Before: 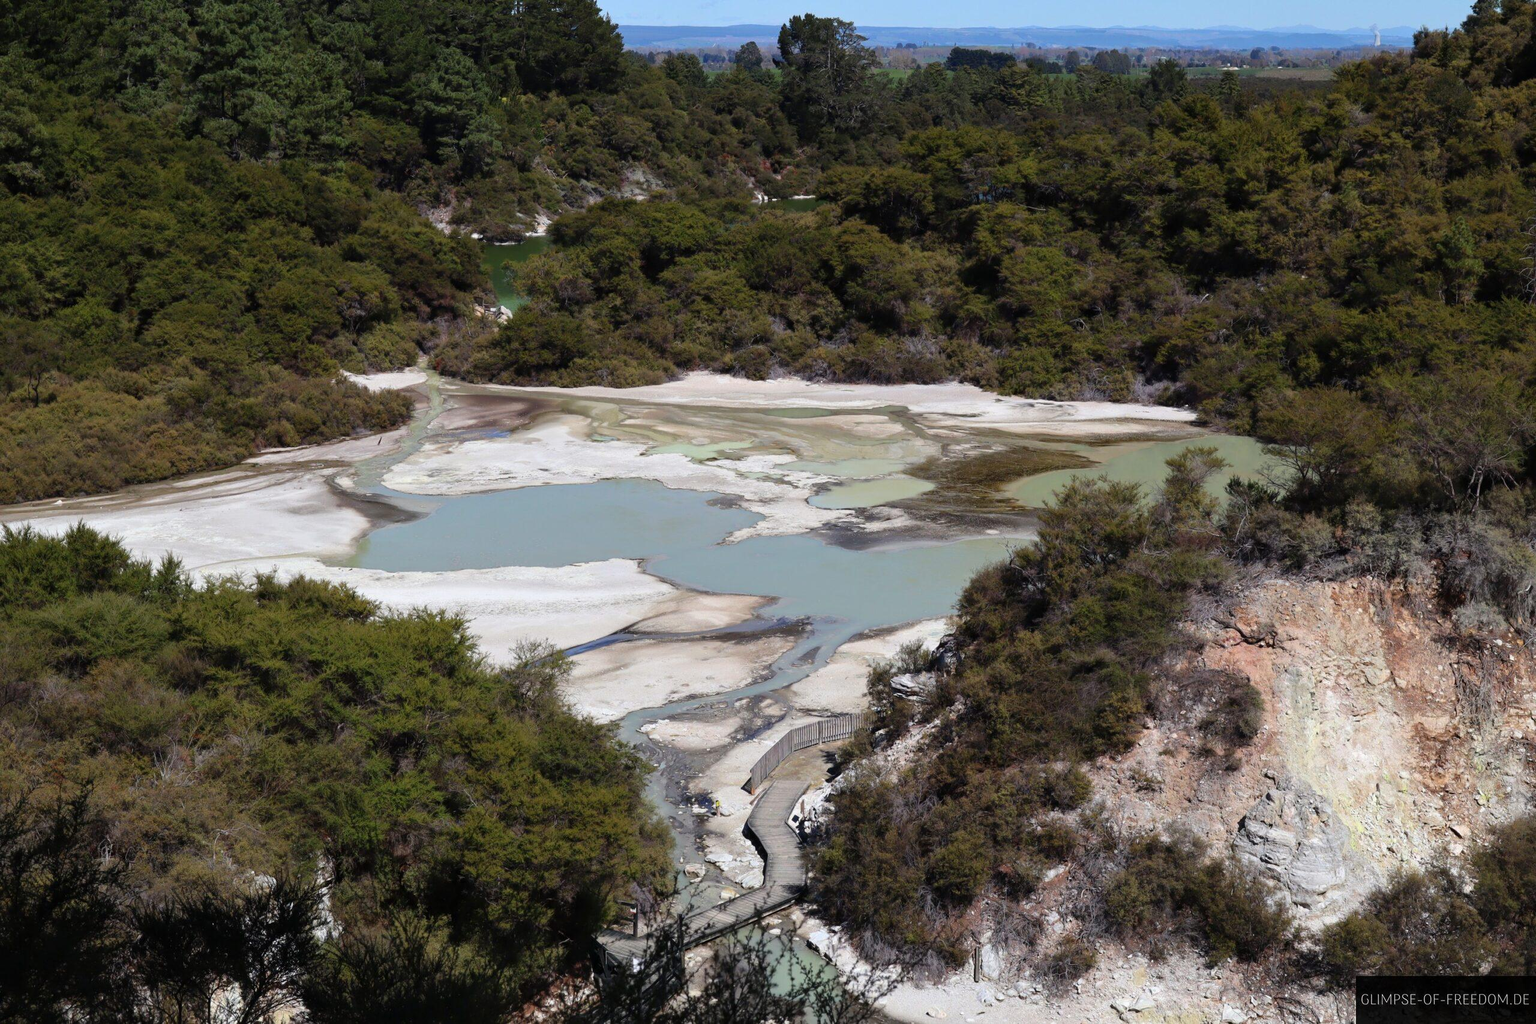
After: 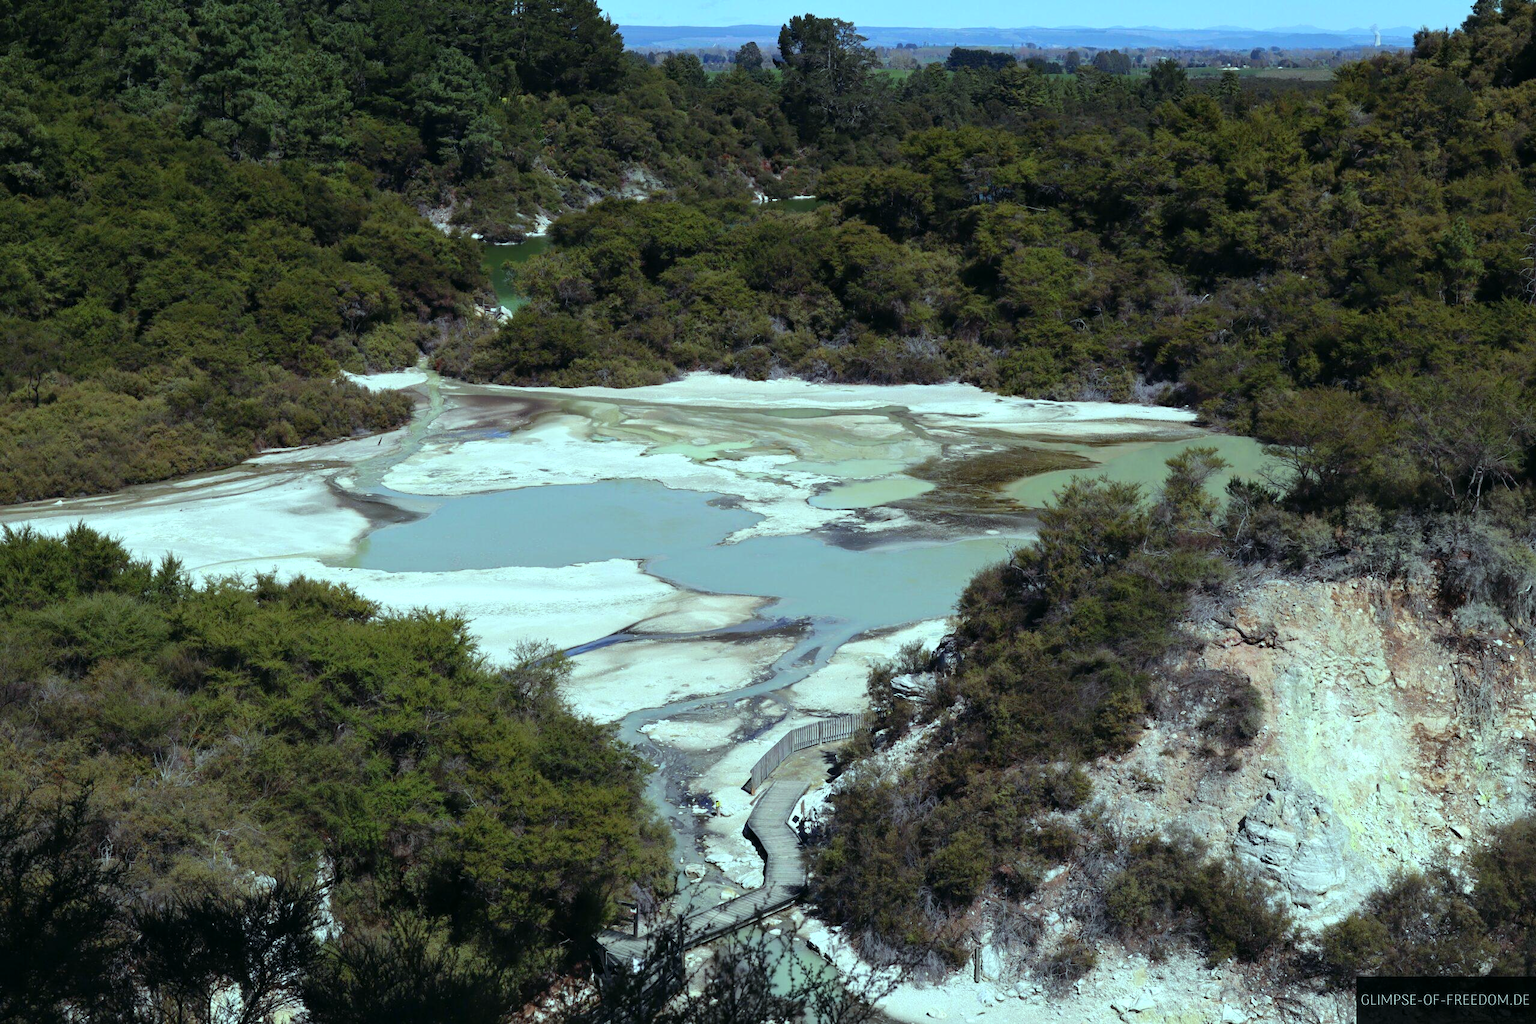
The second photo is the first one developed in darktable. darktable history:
tone equalizer: on, module defaults
color balance: mode lift, gamma, gain (sRGB), lift [0.997, 0.979, 1.021, 1.011], gamma [1, 1.084, 0.916, 0.998], gain [1, 0.87, 1.13, 1.101], contrast 4.55%, contrast fulcrum 38.24%, output saturation 104.09%
color zones: mix -62.47%
